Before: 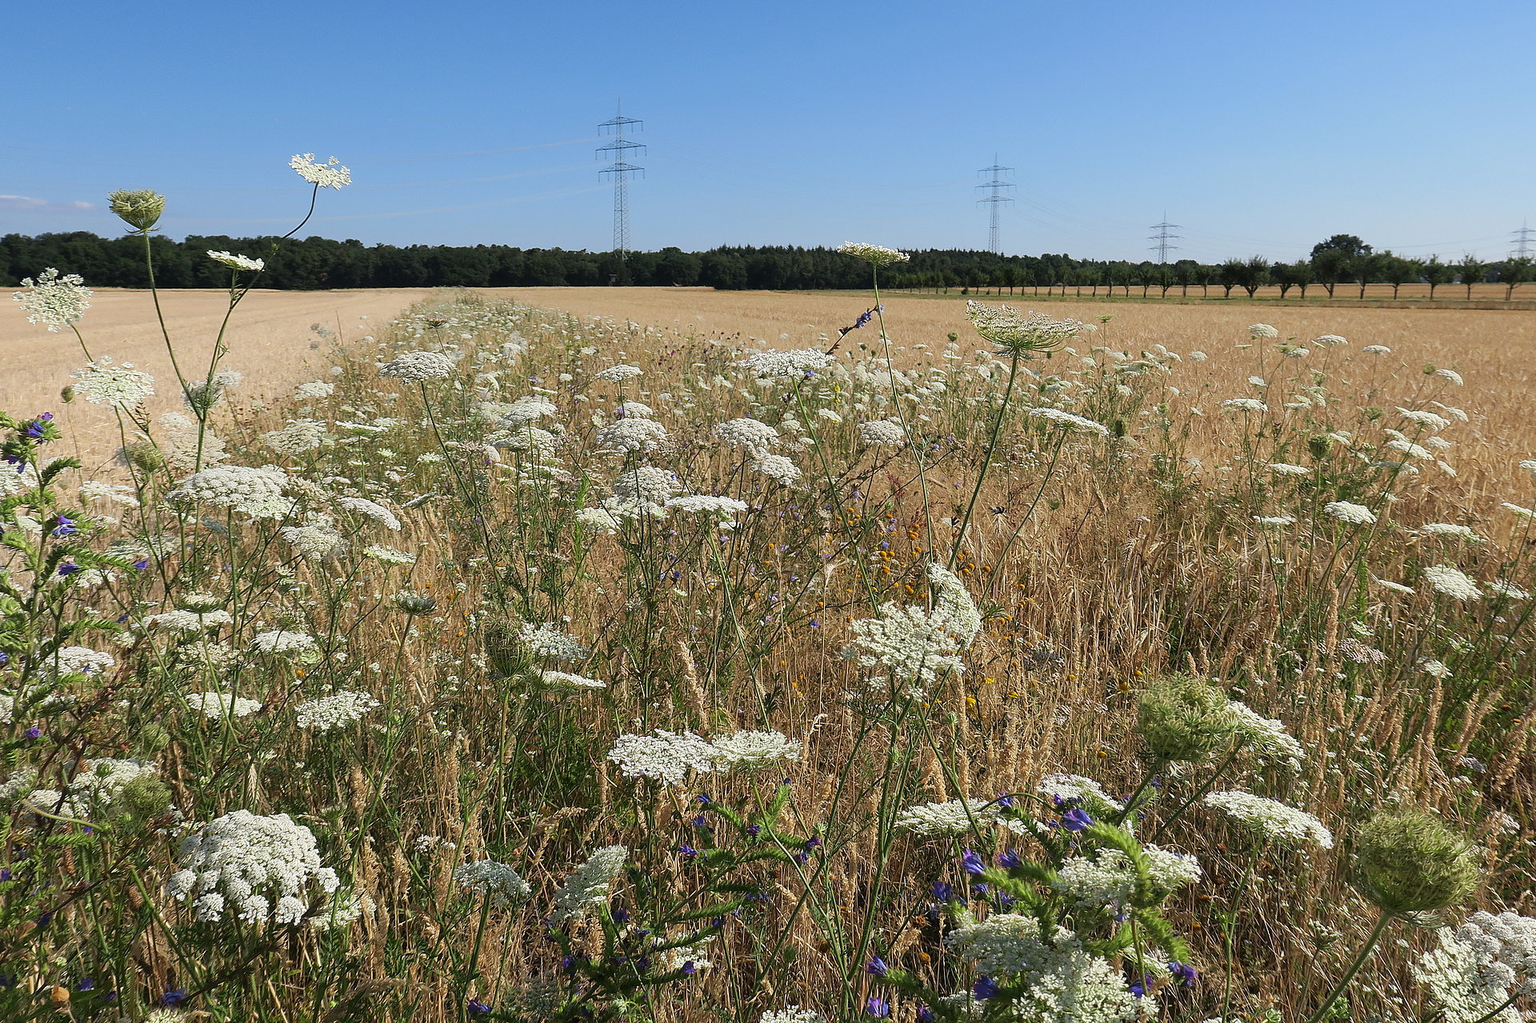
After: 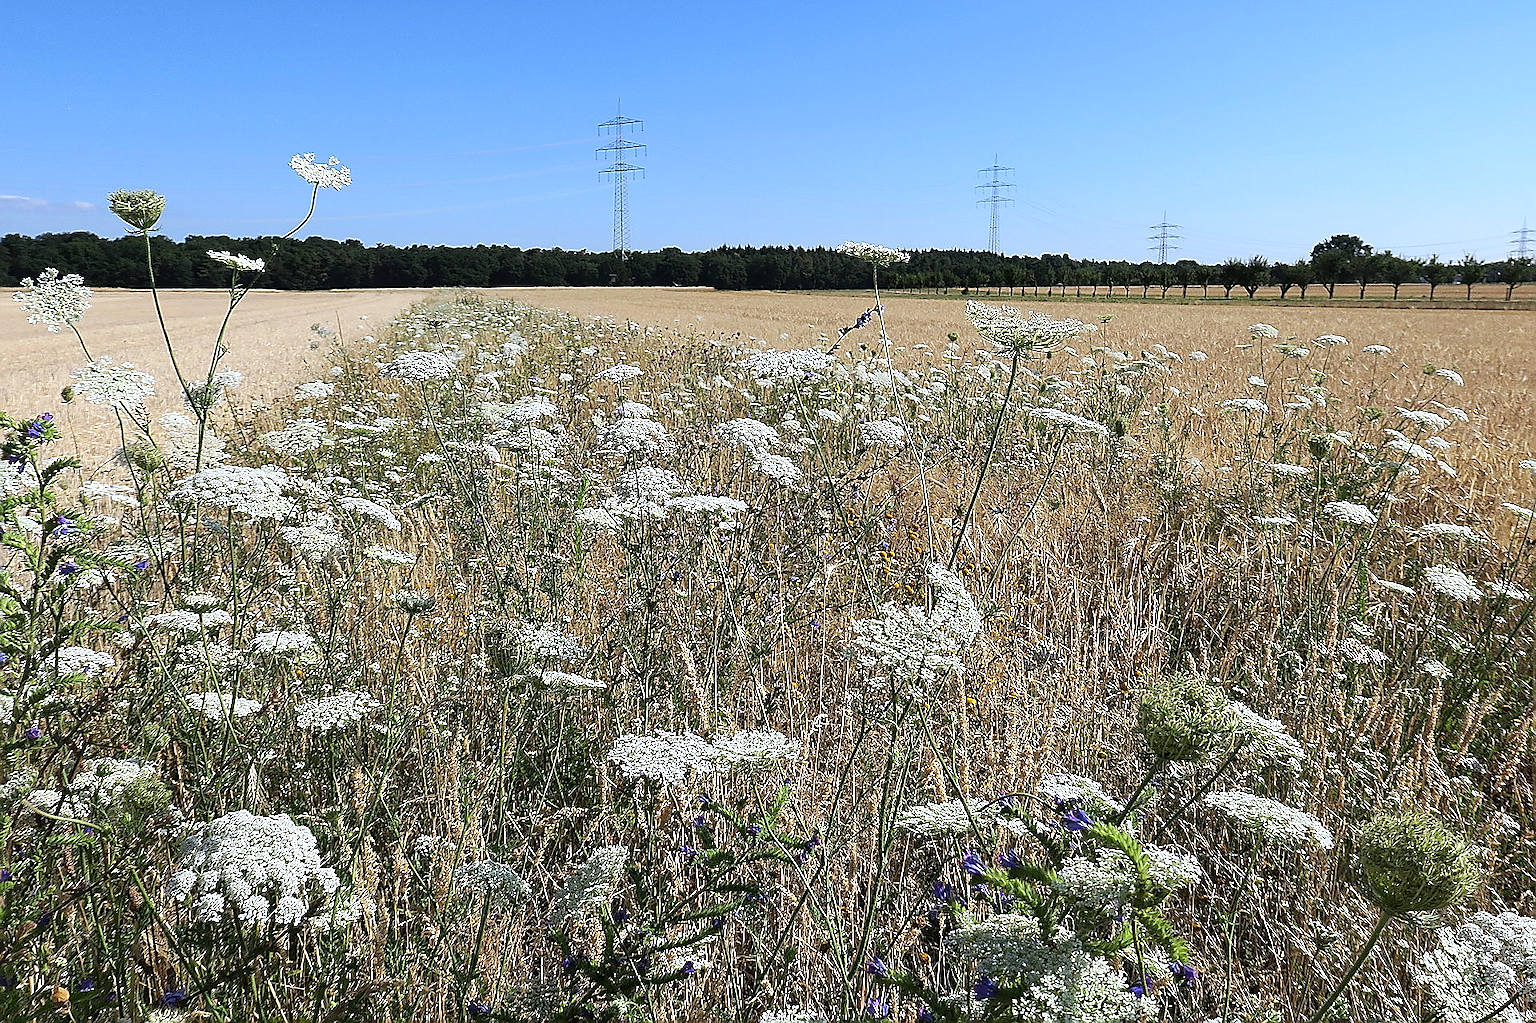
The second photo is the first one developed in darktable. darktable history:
white balance: red 0.954, blue 1.079
tone equalizer: -8 EV -0.417 EV, -7 EV -0.389 EV, -6 EV -0.333 EV, -5 EV -0.222 EV, -3 EV 0.222 EV, -2 EV 0.333 EV, -1 EV 0.389 EV, +0 EV 0.417 EV, edges refinement/feathering 500, mask exposure compensation -1.57 EV, preserve details no
sharpen: radius 1.4, amount 1.25, threshold 0.7
